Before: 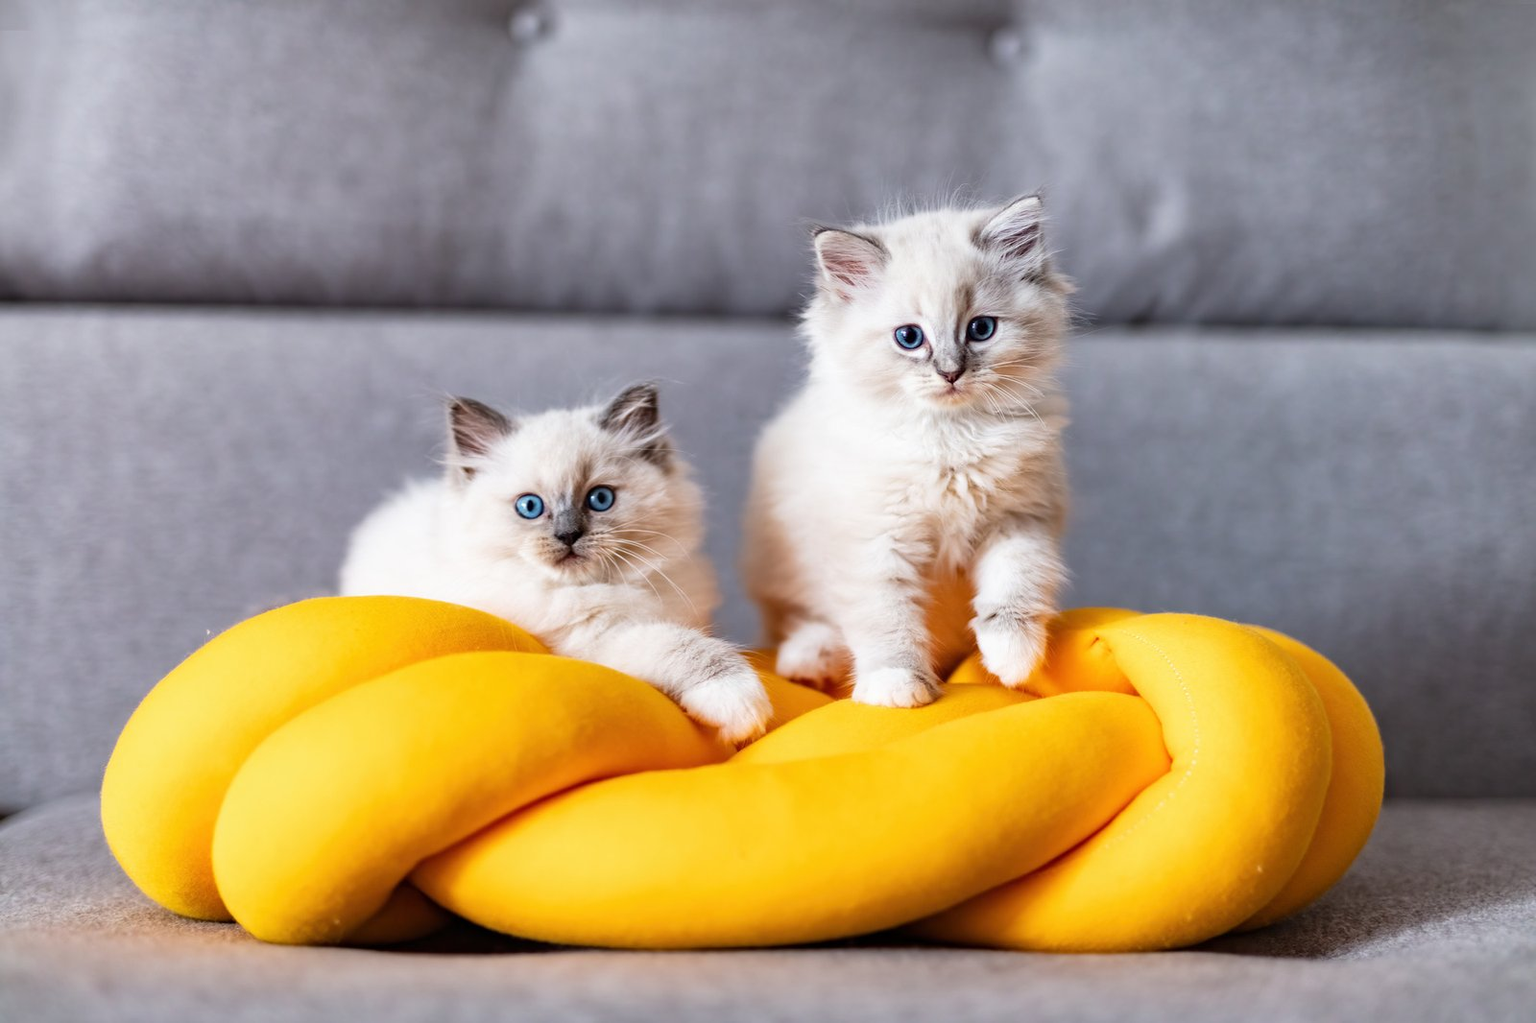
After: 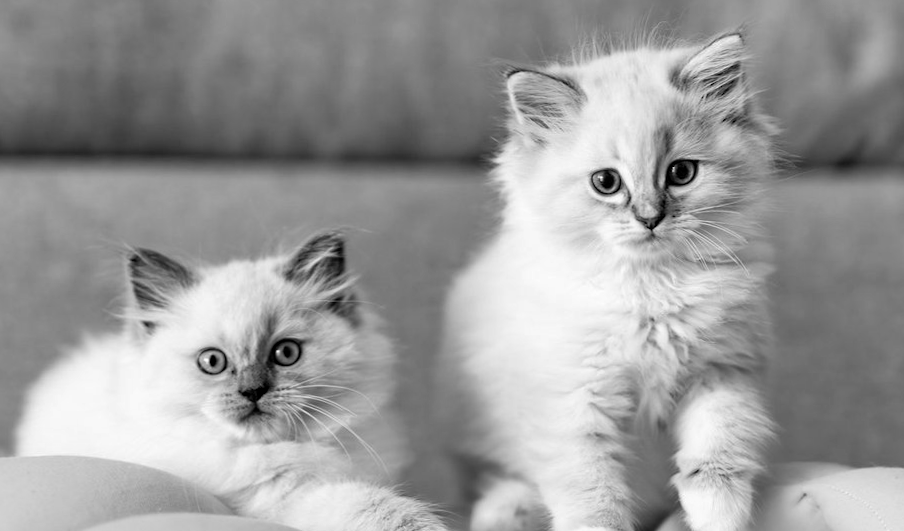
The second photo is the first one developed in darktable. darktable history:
rotate and perspective: rotation -0.45°, automatic cropping original format, crop left 0.008, crop right 0.992, crop top 0.012, crop bottom 0.988
monochrome: on, module defaults
haze removal: compatibility mode true, adaptive false
crop: left 20.932%, top 15.471%, right 21.848%, bottom 34.081%
